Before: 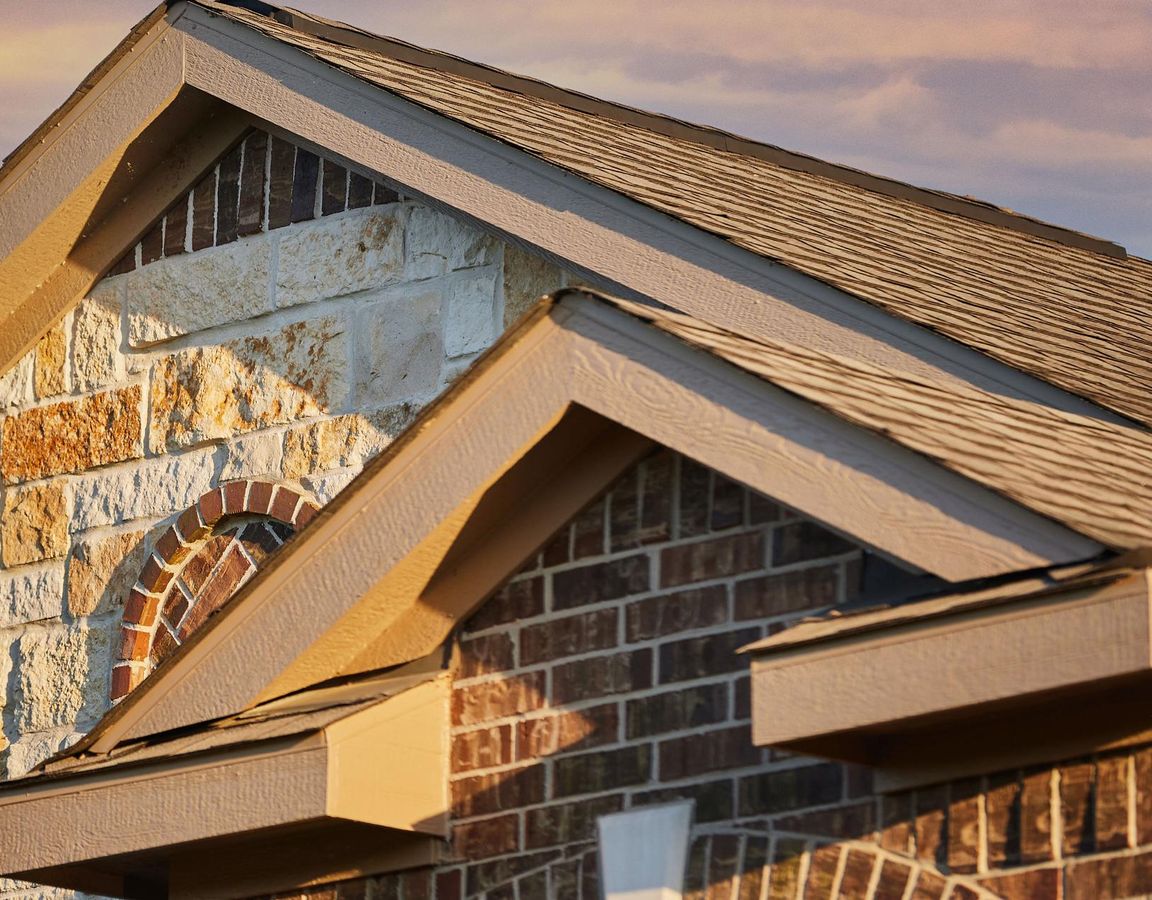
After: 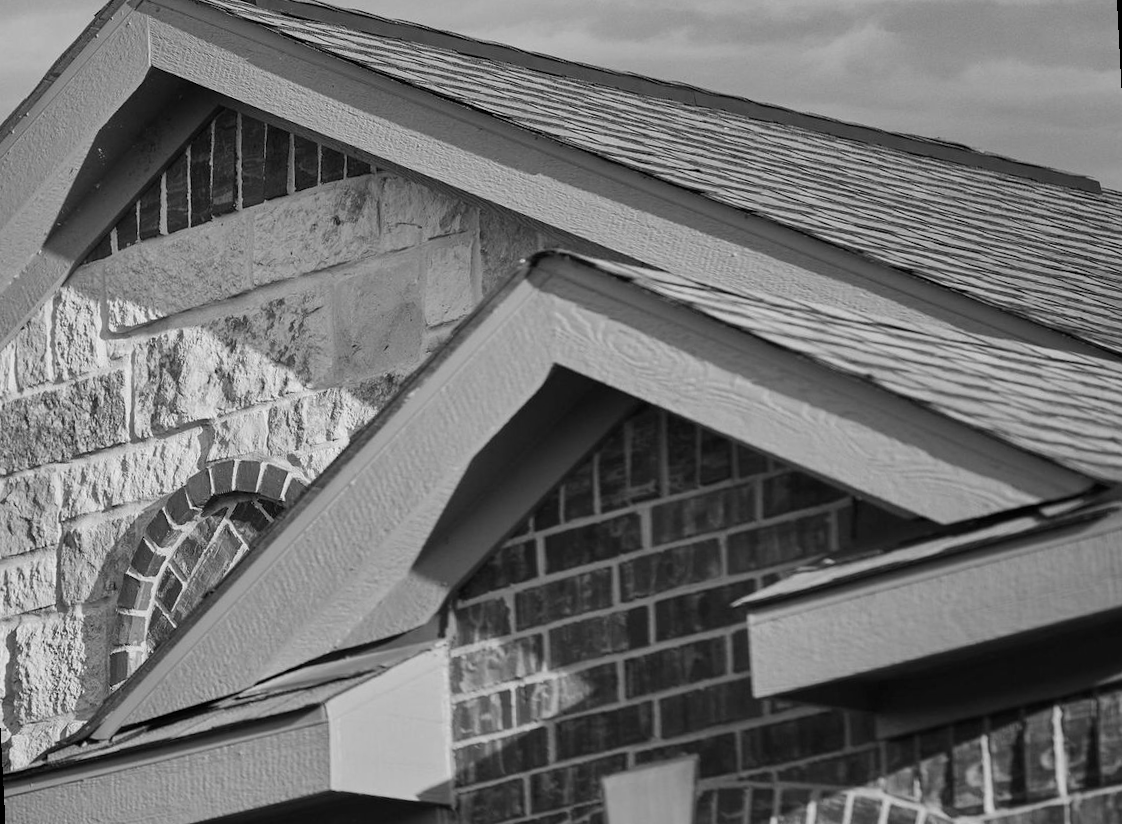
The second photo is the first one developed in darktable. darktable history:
monochrome: size 1
exposure: exposure -0.05 EV
rotate and perspective: rotation -3°, crop left 0.031, crop right 0.968, crop top 0.07, crop bottom 0.93
